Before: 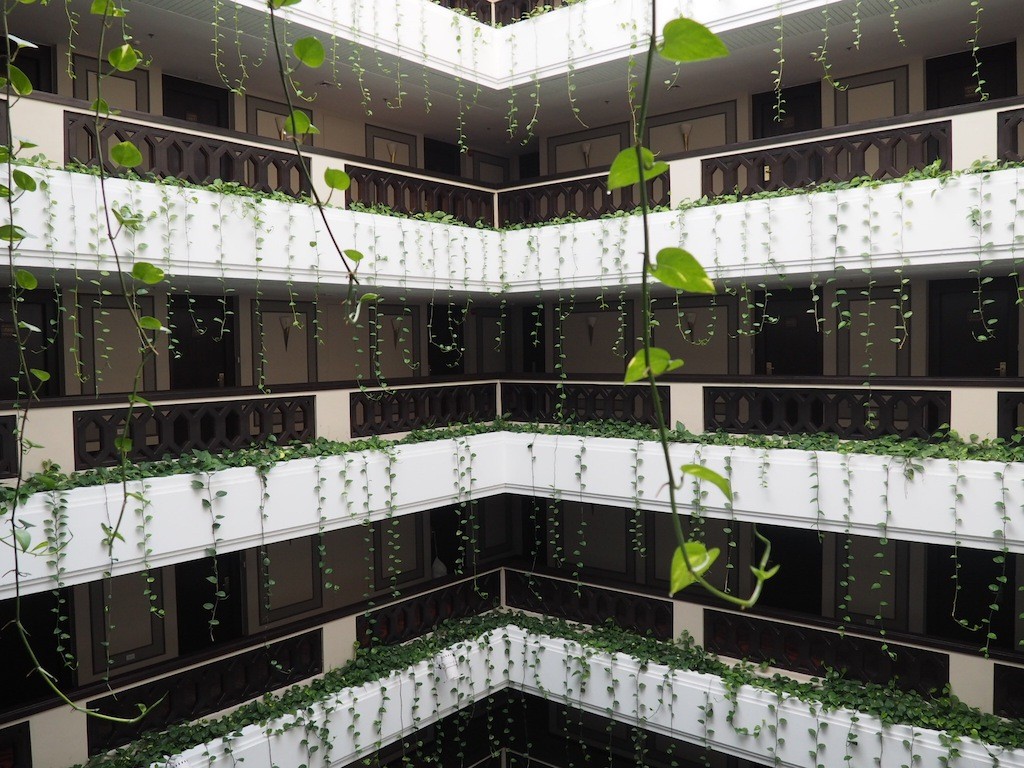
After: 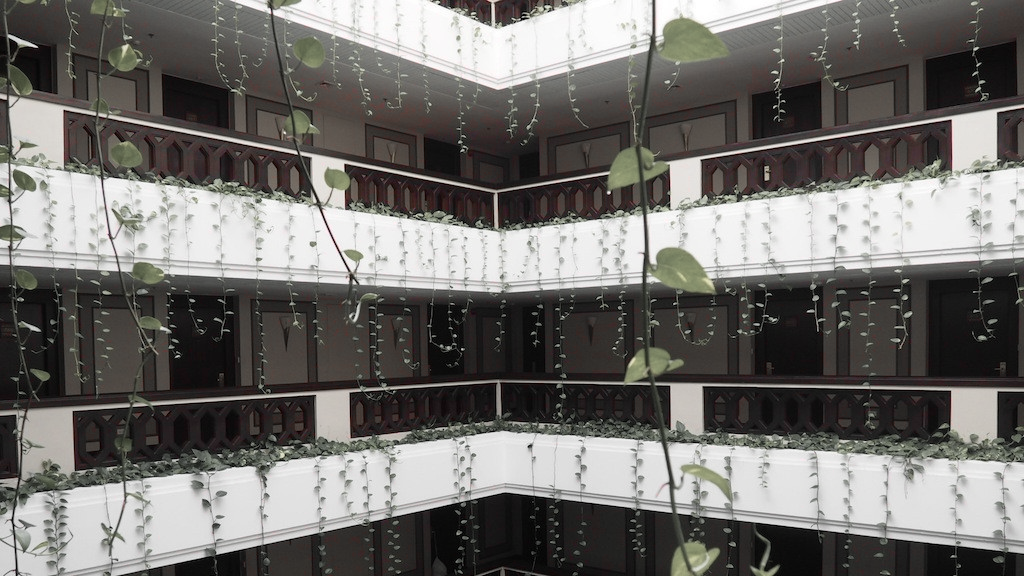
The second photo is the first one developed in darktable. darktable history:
crop: bottom 24.985%
color zones: curves: ch1 [(0, 0.831) (0.08, 0.771) (0.157, 0.268) (0.241, 0.207) (0.562, -0.005) (0.714, -0.013) (0.876, 0.01) (1, 0.831)]
